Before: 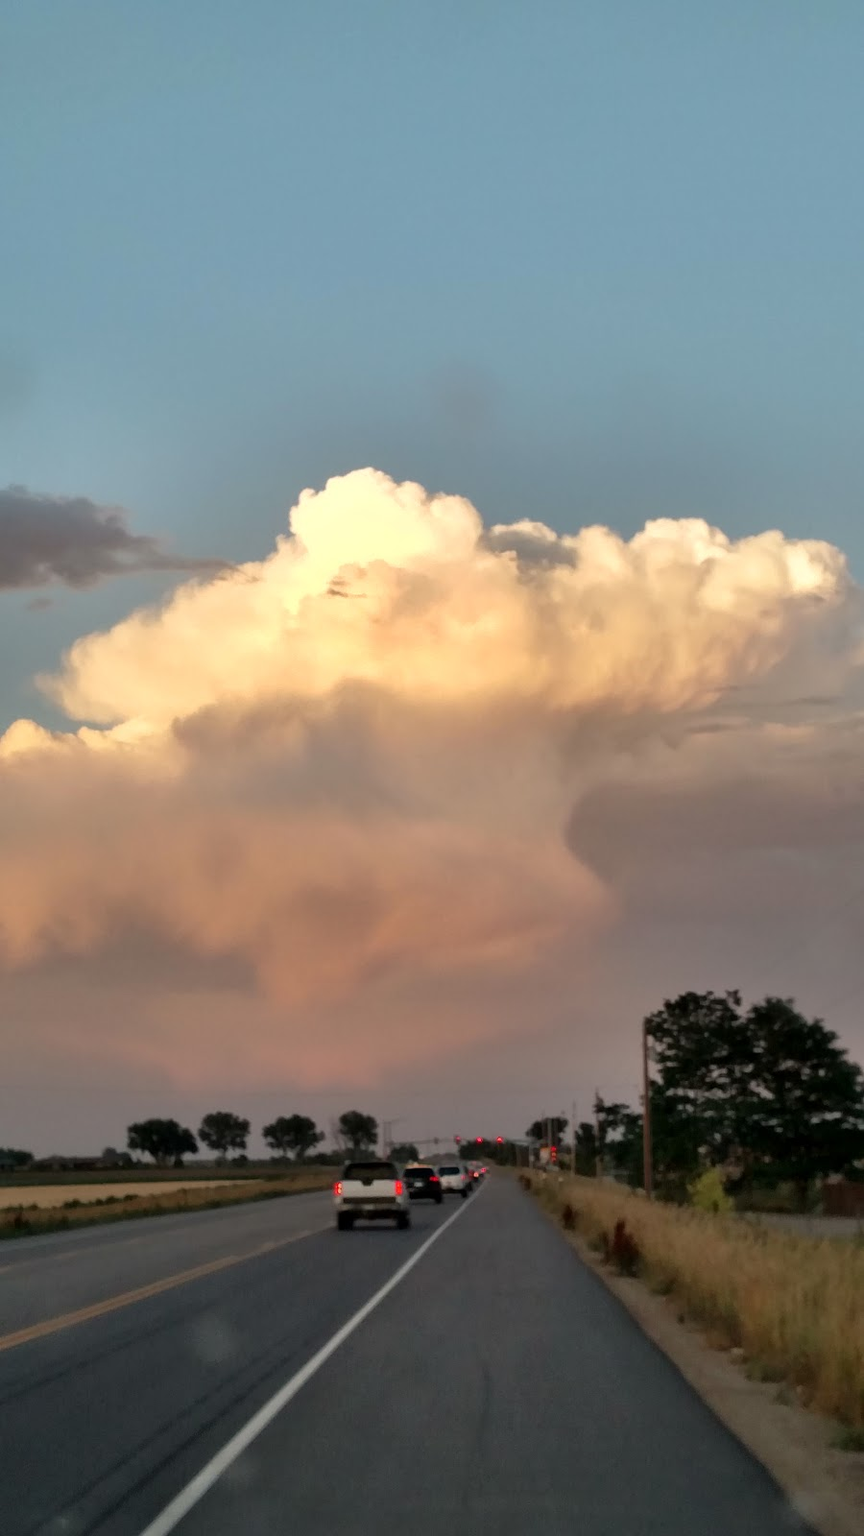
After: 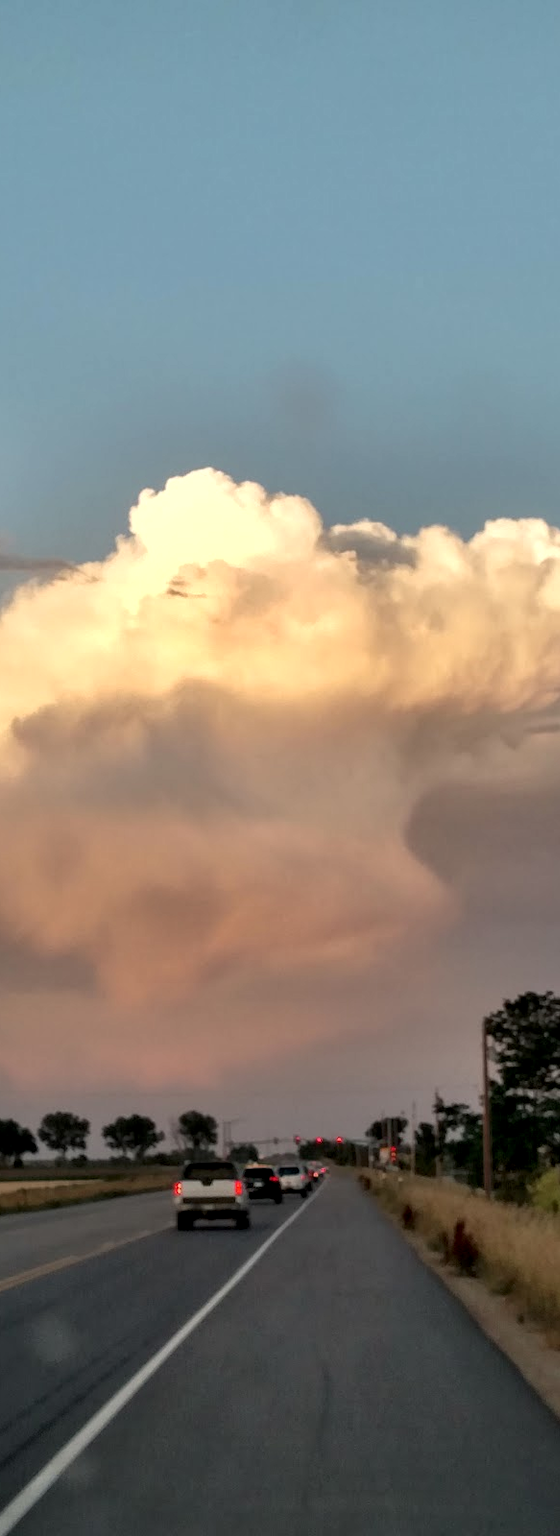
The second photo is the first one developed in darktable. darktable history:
crop and rotate: left 18.57%, right 16.452%
local contrast: on, module defaults
